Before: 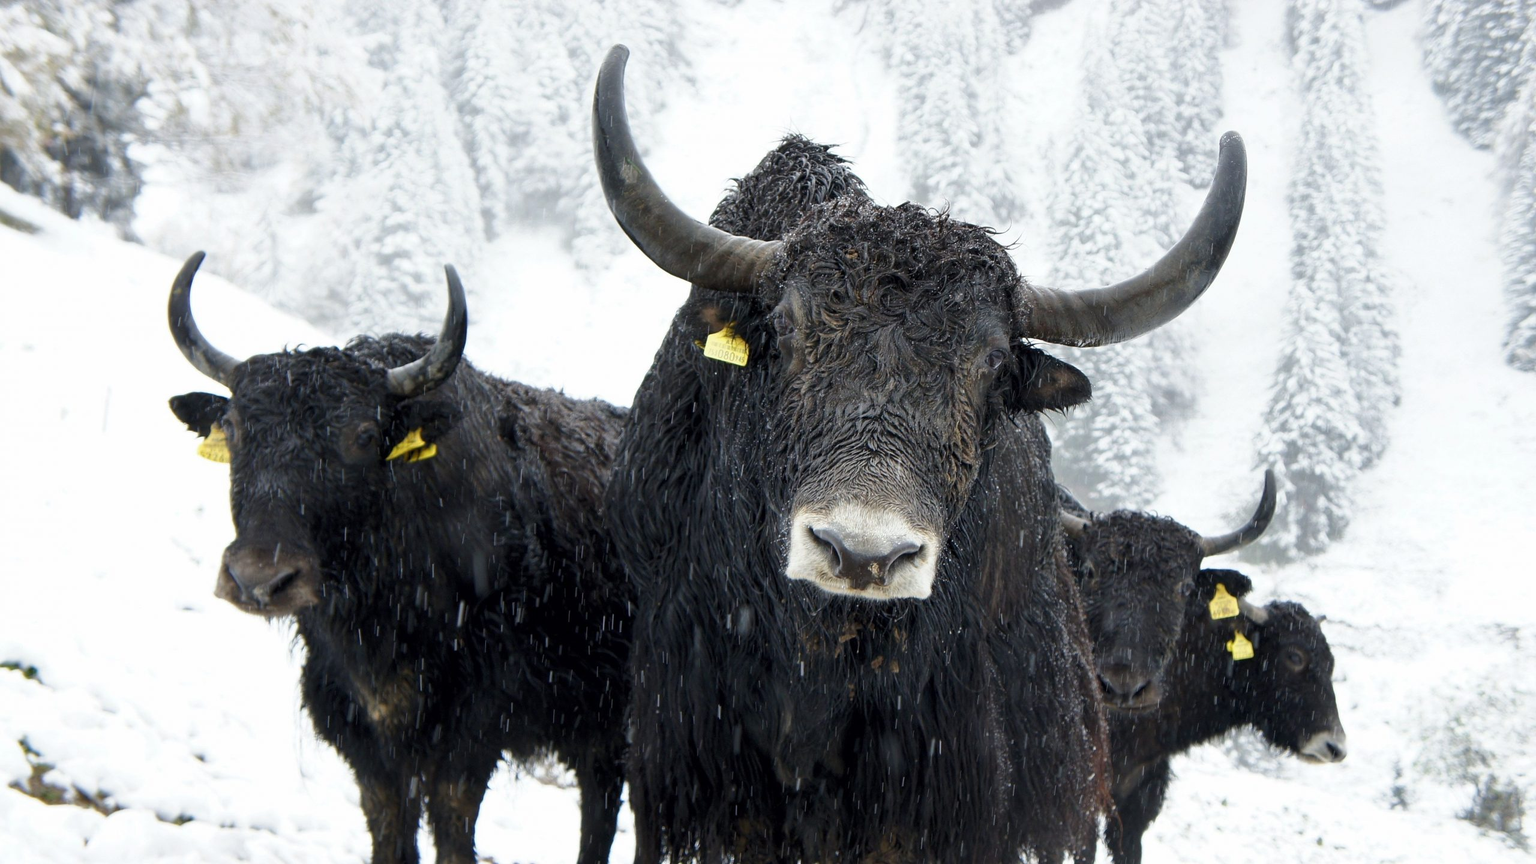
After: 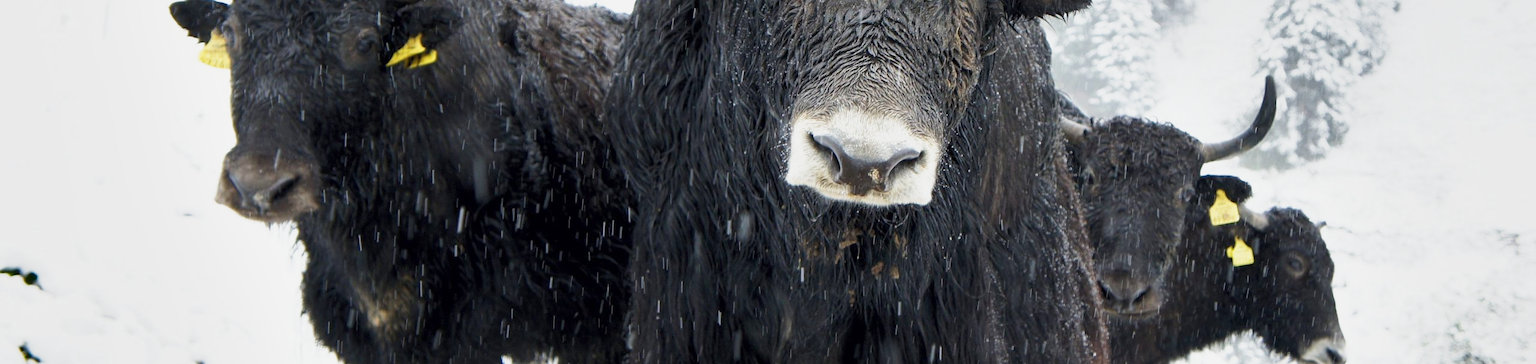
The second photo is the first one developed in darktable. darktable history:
base curve: curves: ch0 [(0, 0) (0.088, 0.125) (0.176, 0.251) (0.354, 0.501) (0.613, 0.749) (1, 0.877)], preserve colors none
crop: top 45.681%, bottom 12.112%
shadows and highlights: shadows 12.2, white point adjustment 1.1, soften with gaussian
